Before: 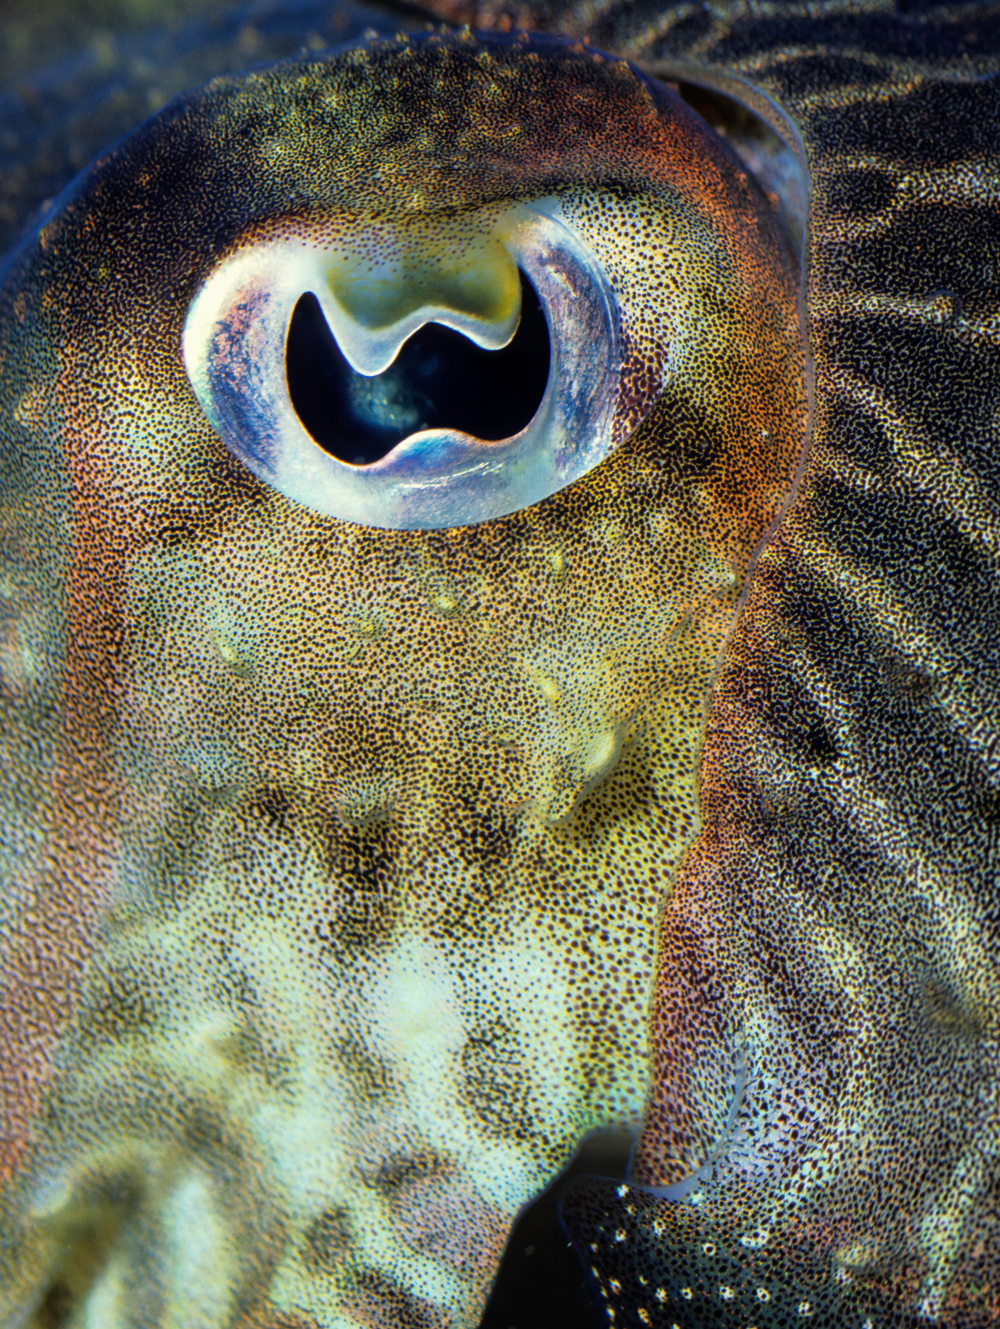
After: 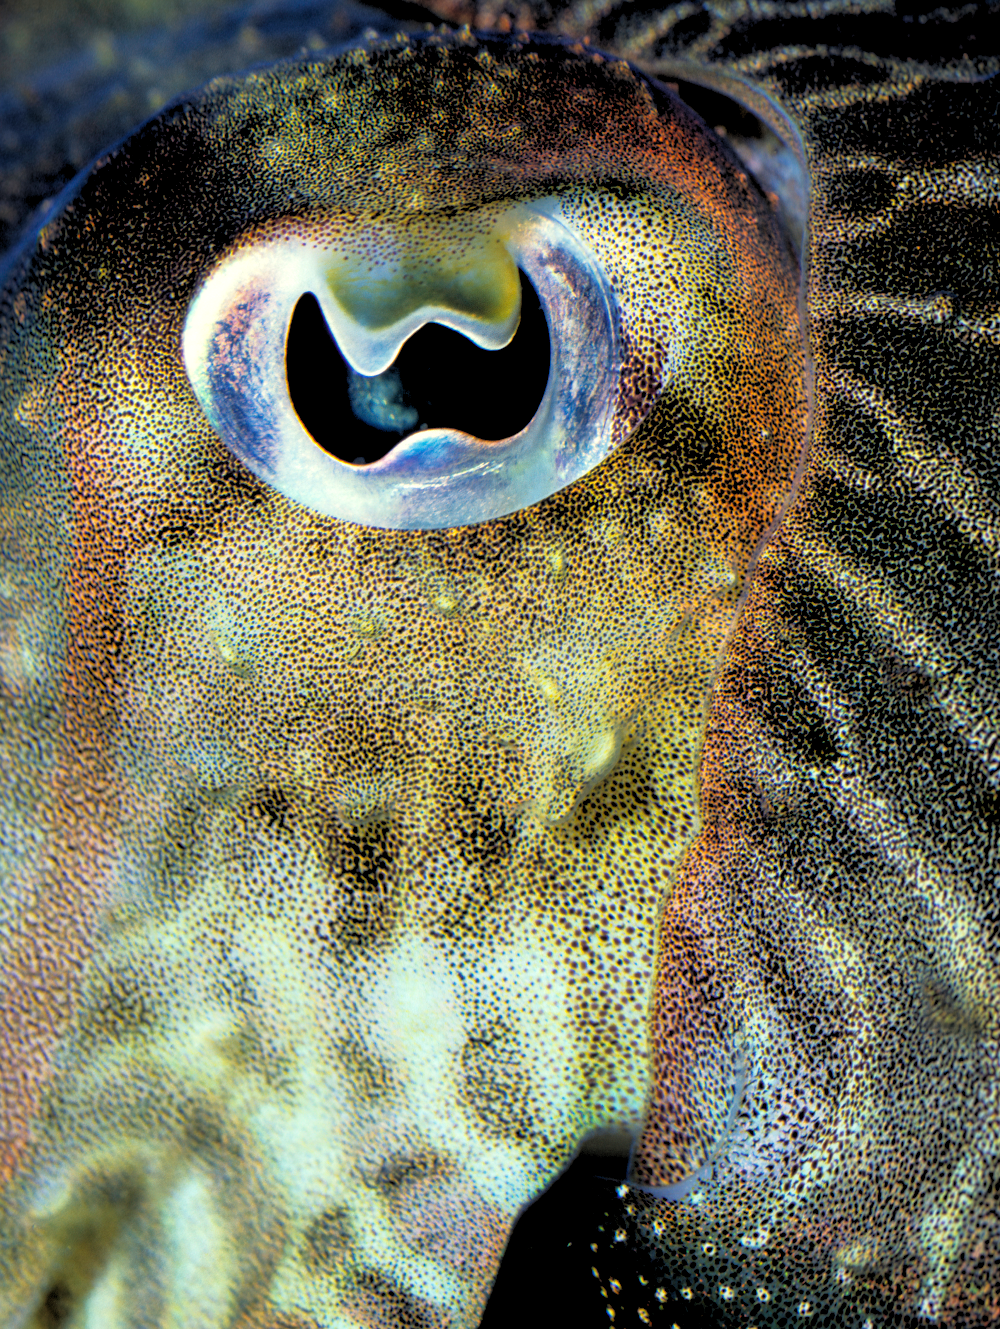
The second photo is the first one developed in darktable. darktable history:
rgb levels: levels [[0.013, 0.434, 0.89], [0, 0.5, 1], [0, 0.5, 1]]
tone equalizer: on, module defaults
